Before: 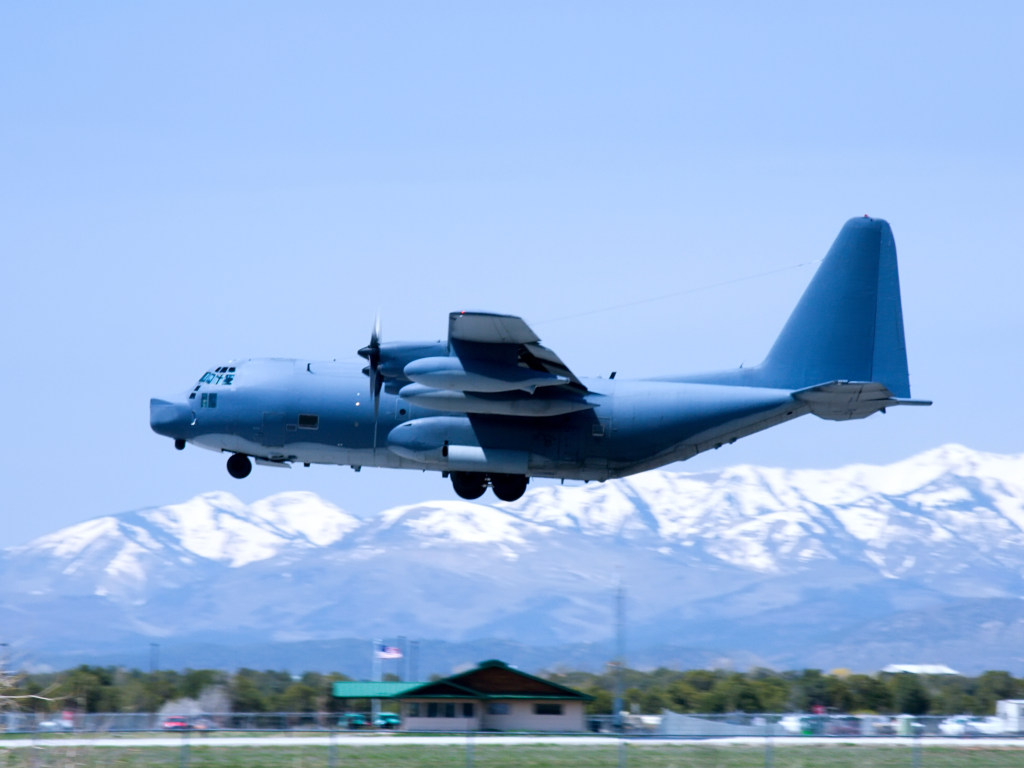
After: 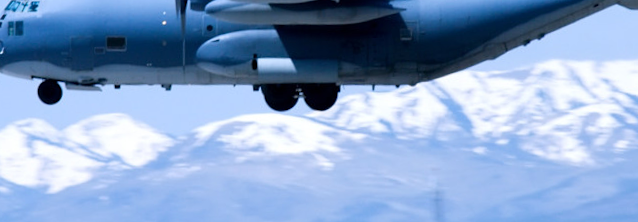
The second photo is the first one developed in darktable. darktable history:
rotate and perspective: rotation -3.52°, crop left 0.036, crop right 0.964, crop top 0.081, crop bottom 0.919
crop: left 18.091%, top 51.13%, right 17.525%, bottom 16.85%
